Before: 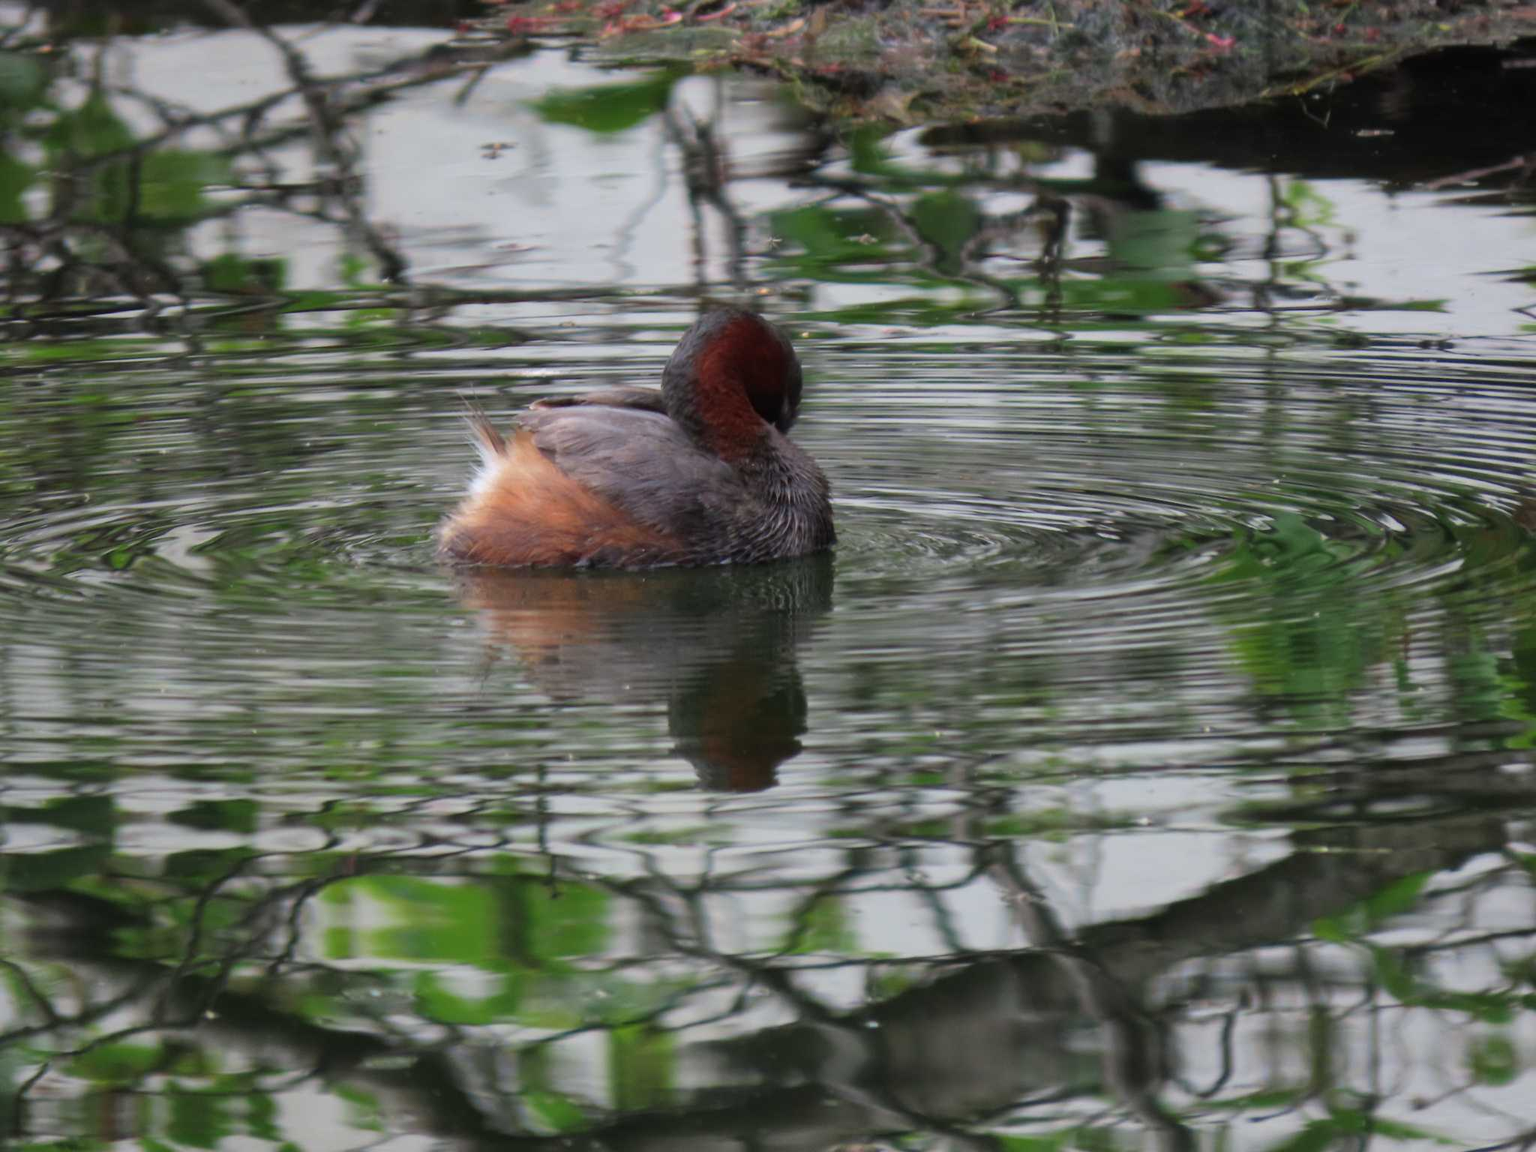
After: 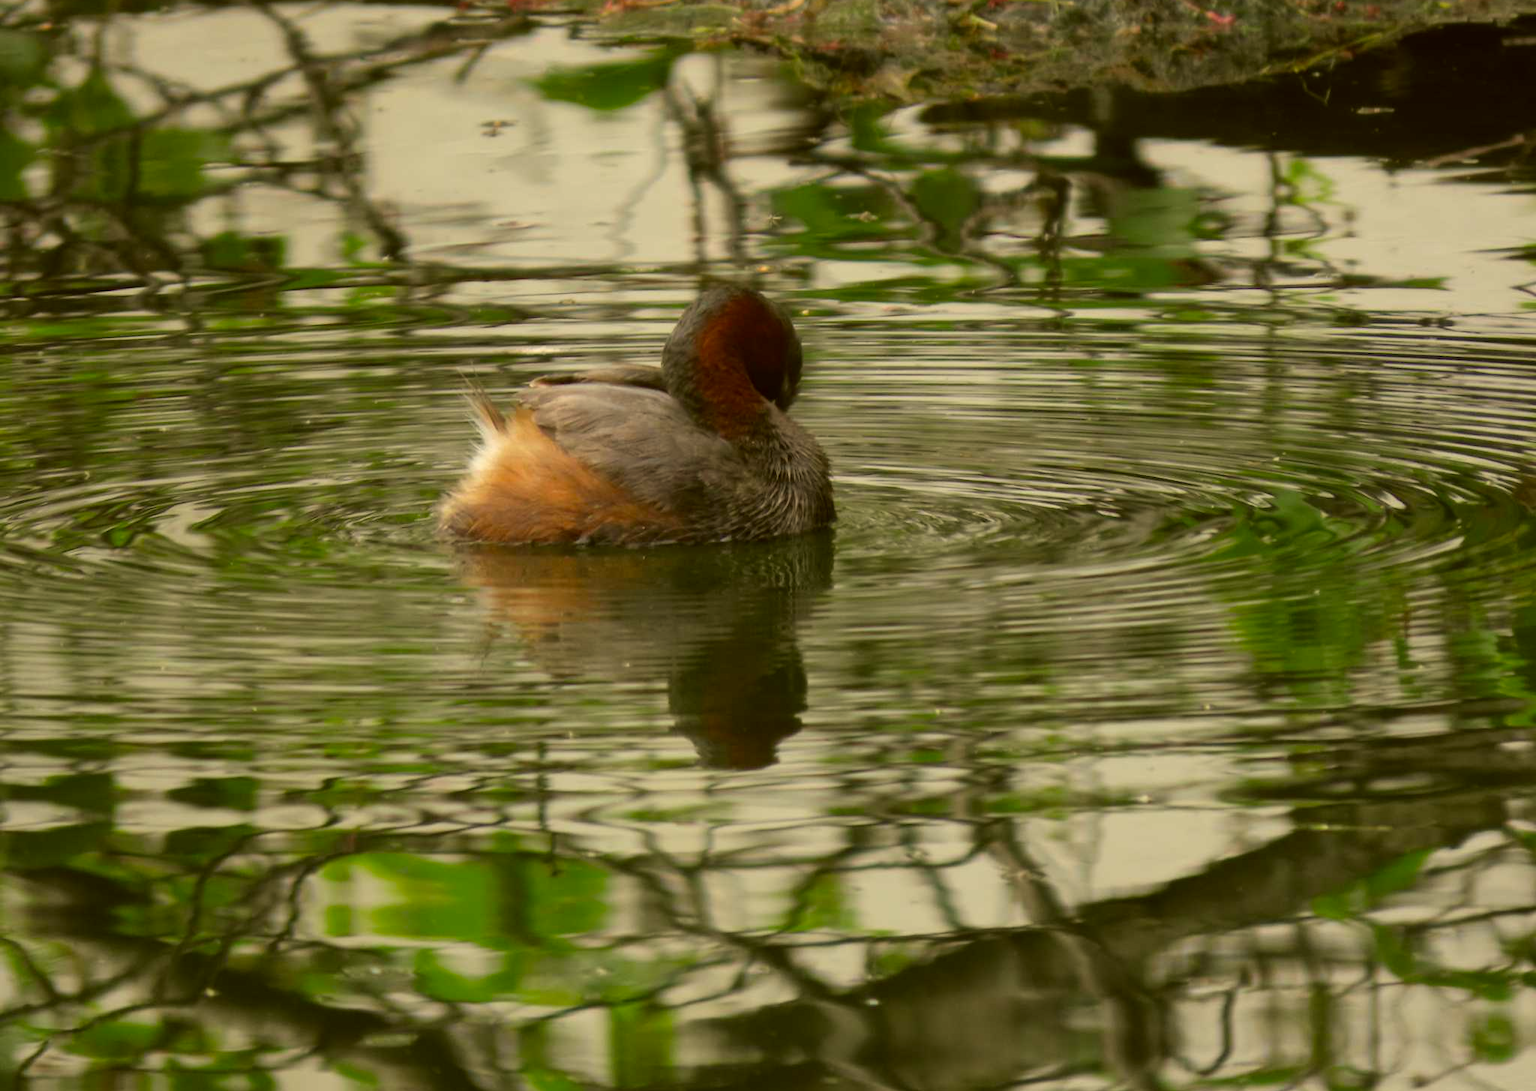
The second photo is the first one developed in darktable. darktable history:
color correction: highlights a* 0.13, highlights b* 29.18, shadows a* -0.241, shadows b* 21.22
crop and rotate: top 2.008%, bottom 3.22%
